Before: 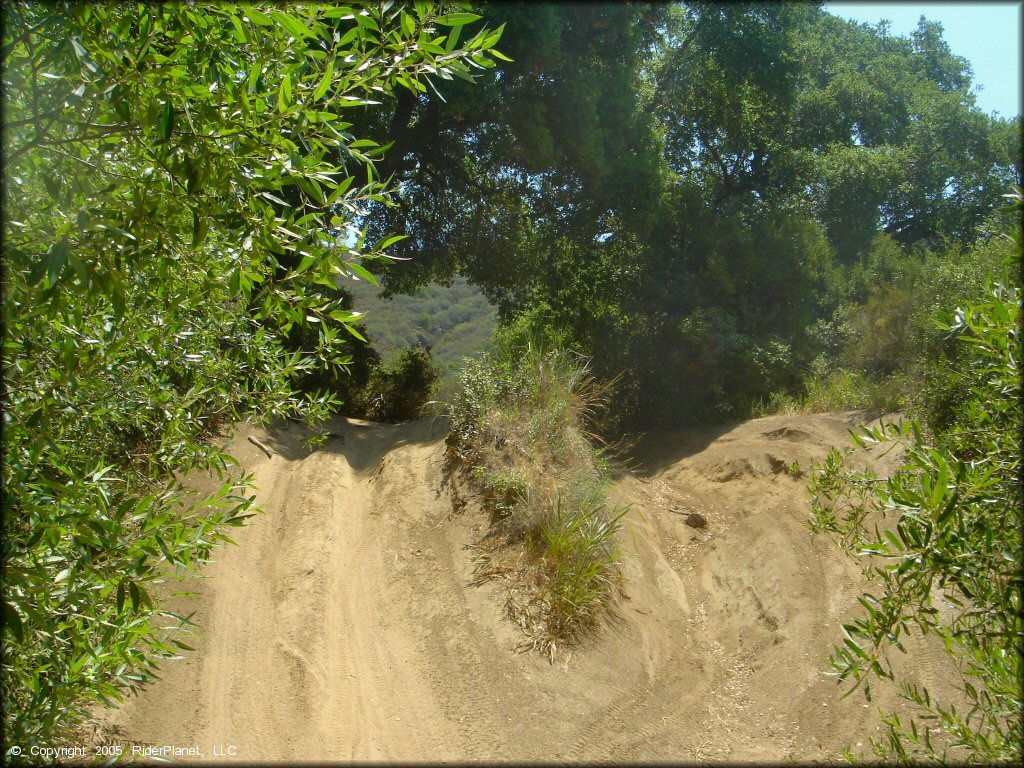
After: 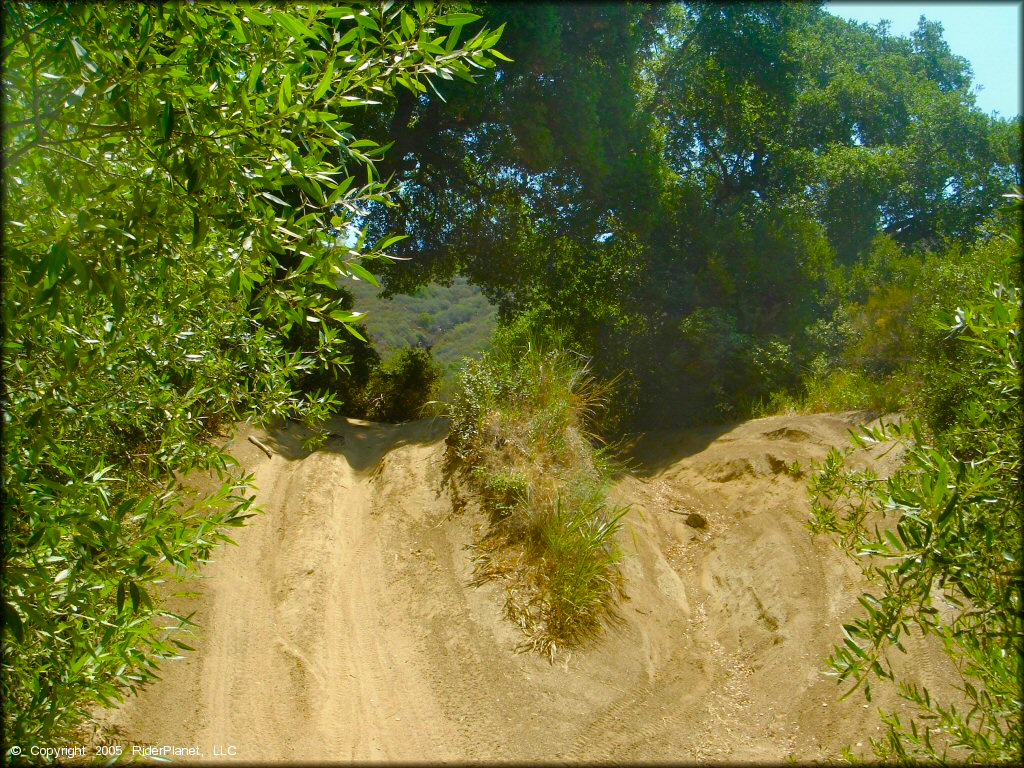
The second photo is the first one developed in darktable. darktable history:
color balance rgb: linear chroma grading › global chroma 0.997%, perceptual saturation grading › global saturation 23.442%, perceptual saturation grading › highlights -24.665%, perceptual saturation grading › mid-tones 24.631%, perceptual saturation grading › shadows 39.837%, global vibrance 20%
